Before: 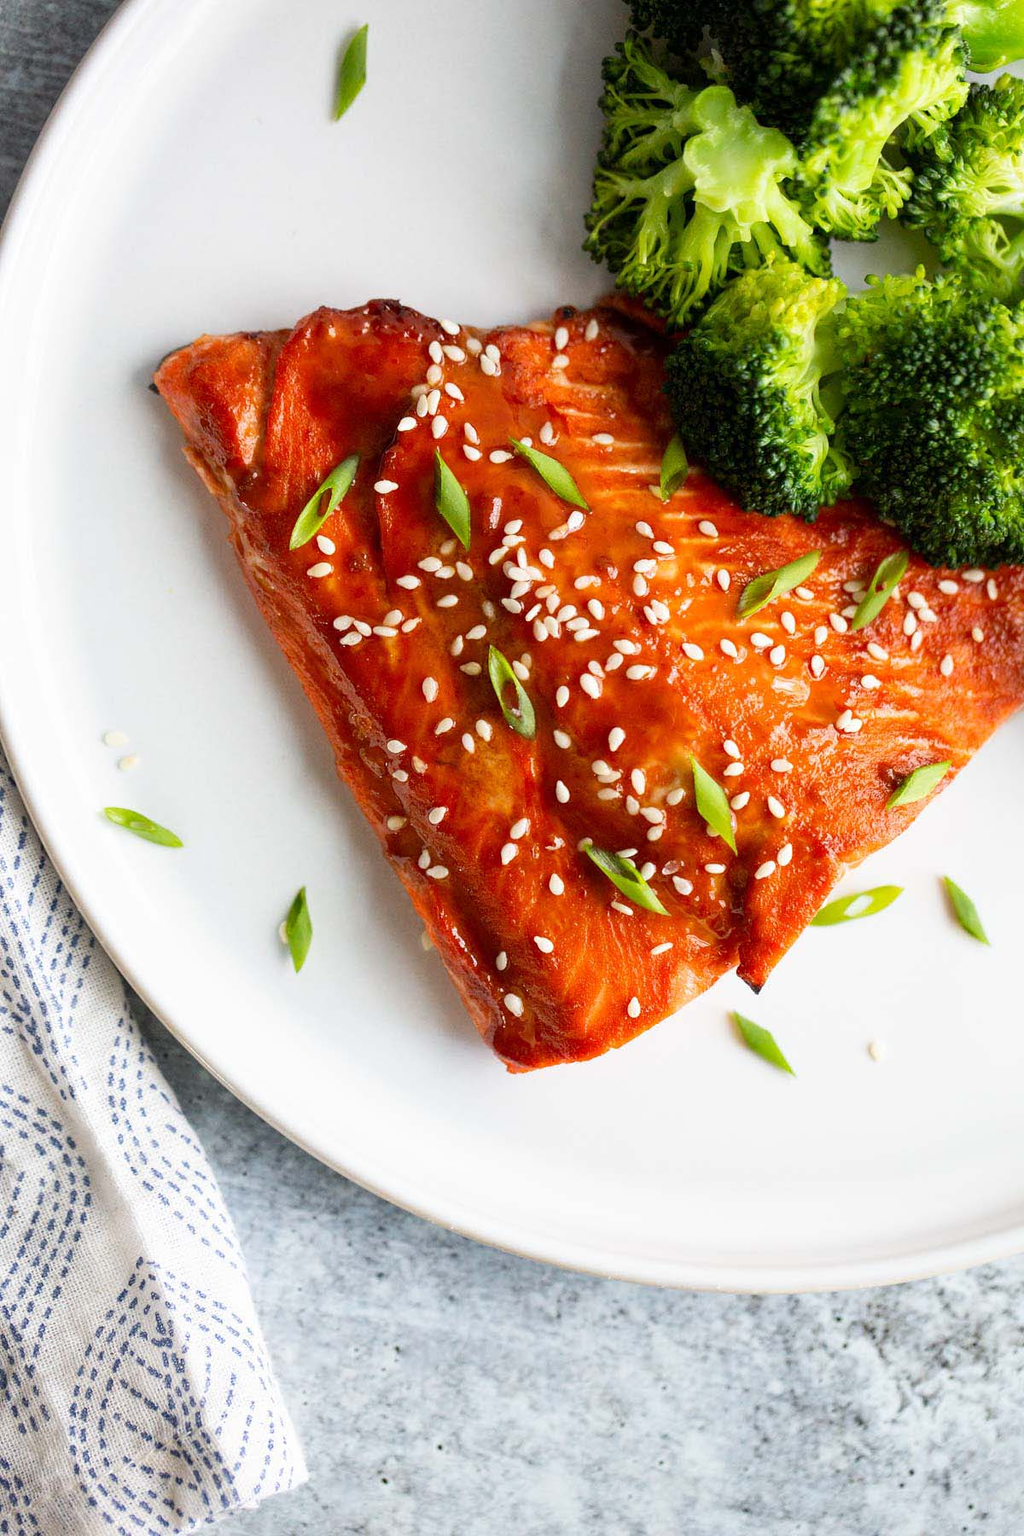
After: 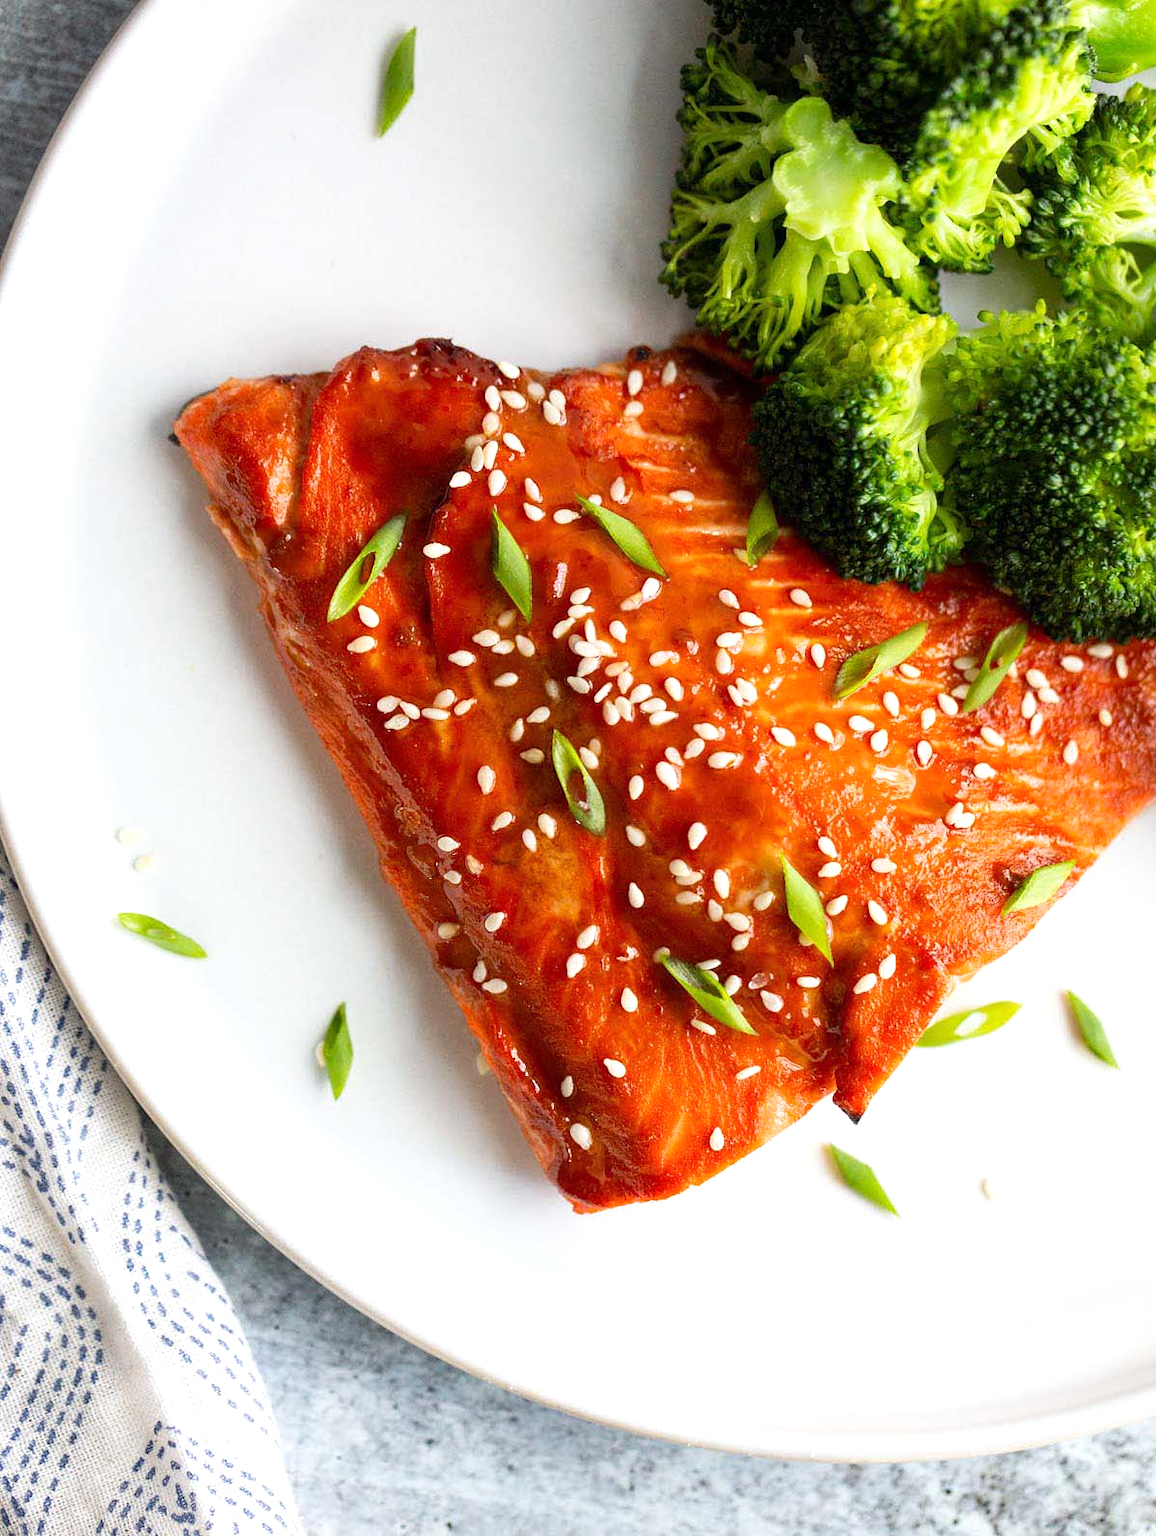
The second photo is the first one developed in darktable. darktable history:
crop and rotate: top 0%, bottom 11.513%
exposure: exposure 0.203 EV, compensate exposure bias true, compensate highlight preservation false
